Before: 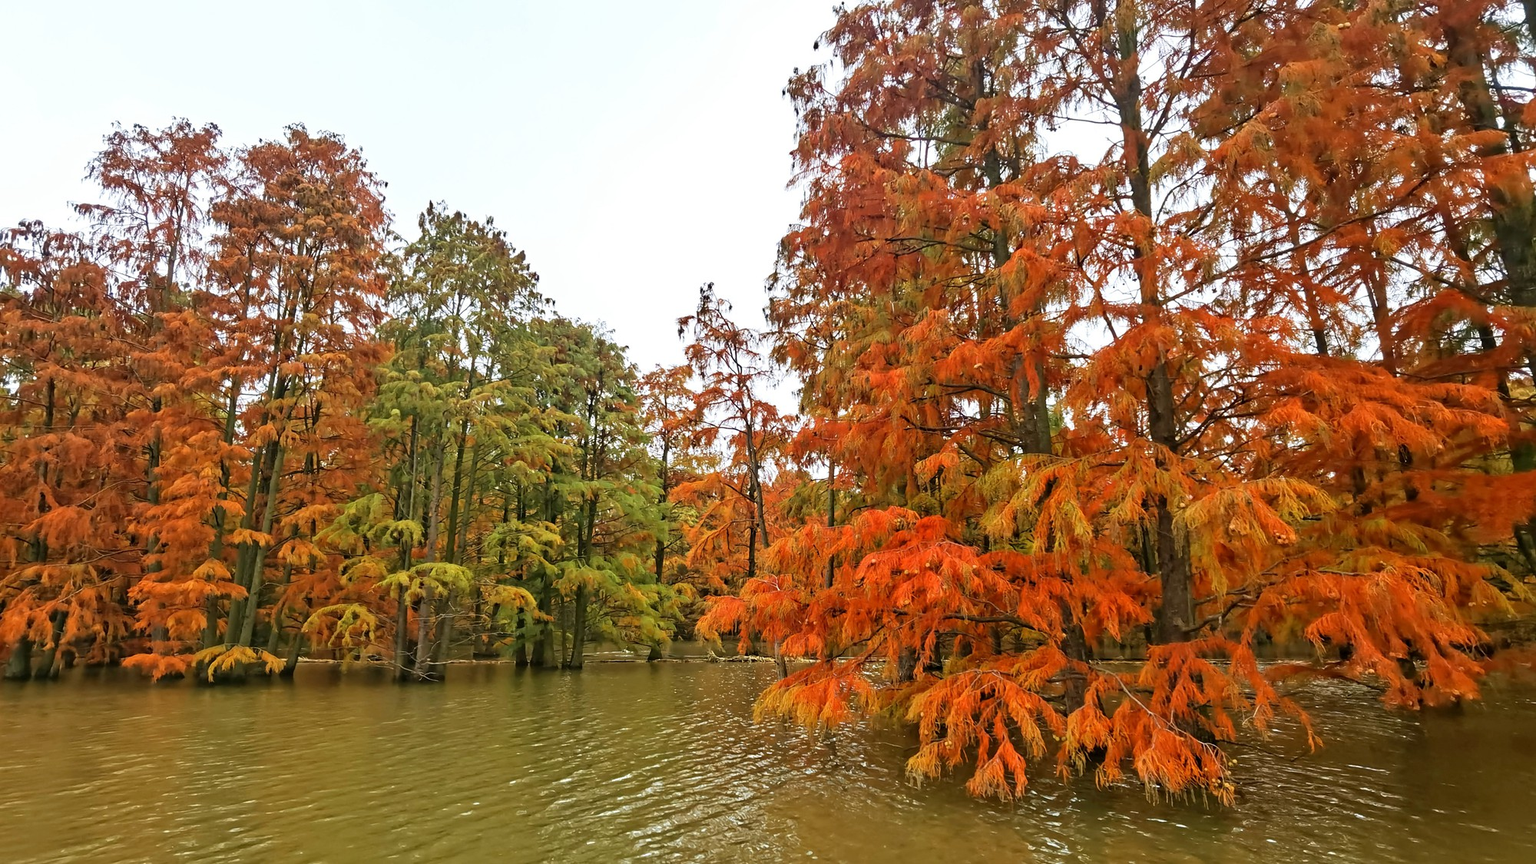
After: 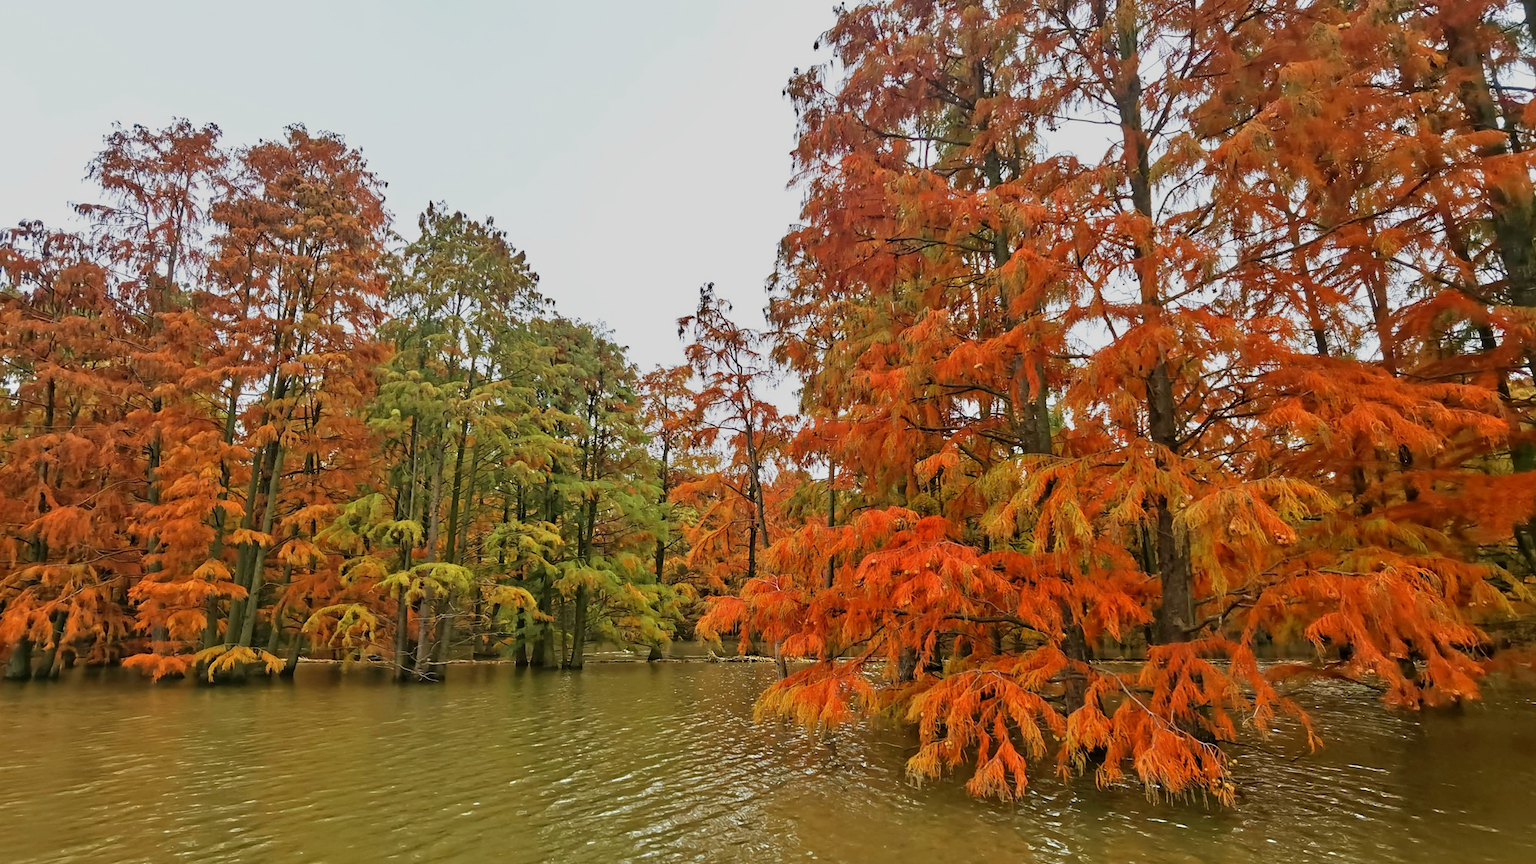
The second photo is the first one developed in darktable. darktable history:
tone equalizer: -8 EV -0.002 EV, -7 EV 0.005 EV, -6 EV -0.014 EV, -5 EV 0.021 EV, -4 EV -0.012 EV, -3 EV 0.008 EV, -2 EV -0.044 EV, -1 EV -0.316 EV, +0 EV -0.554 EV
